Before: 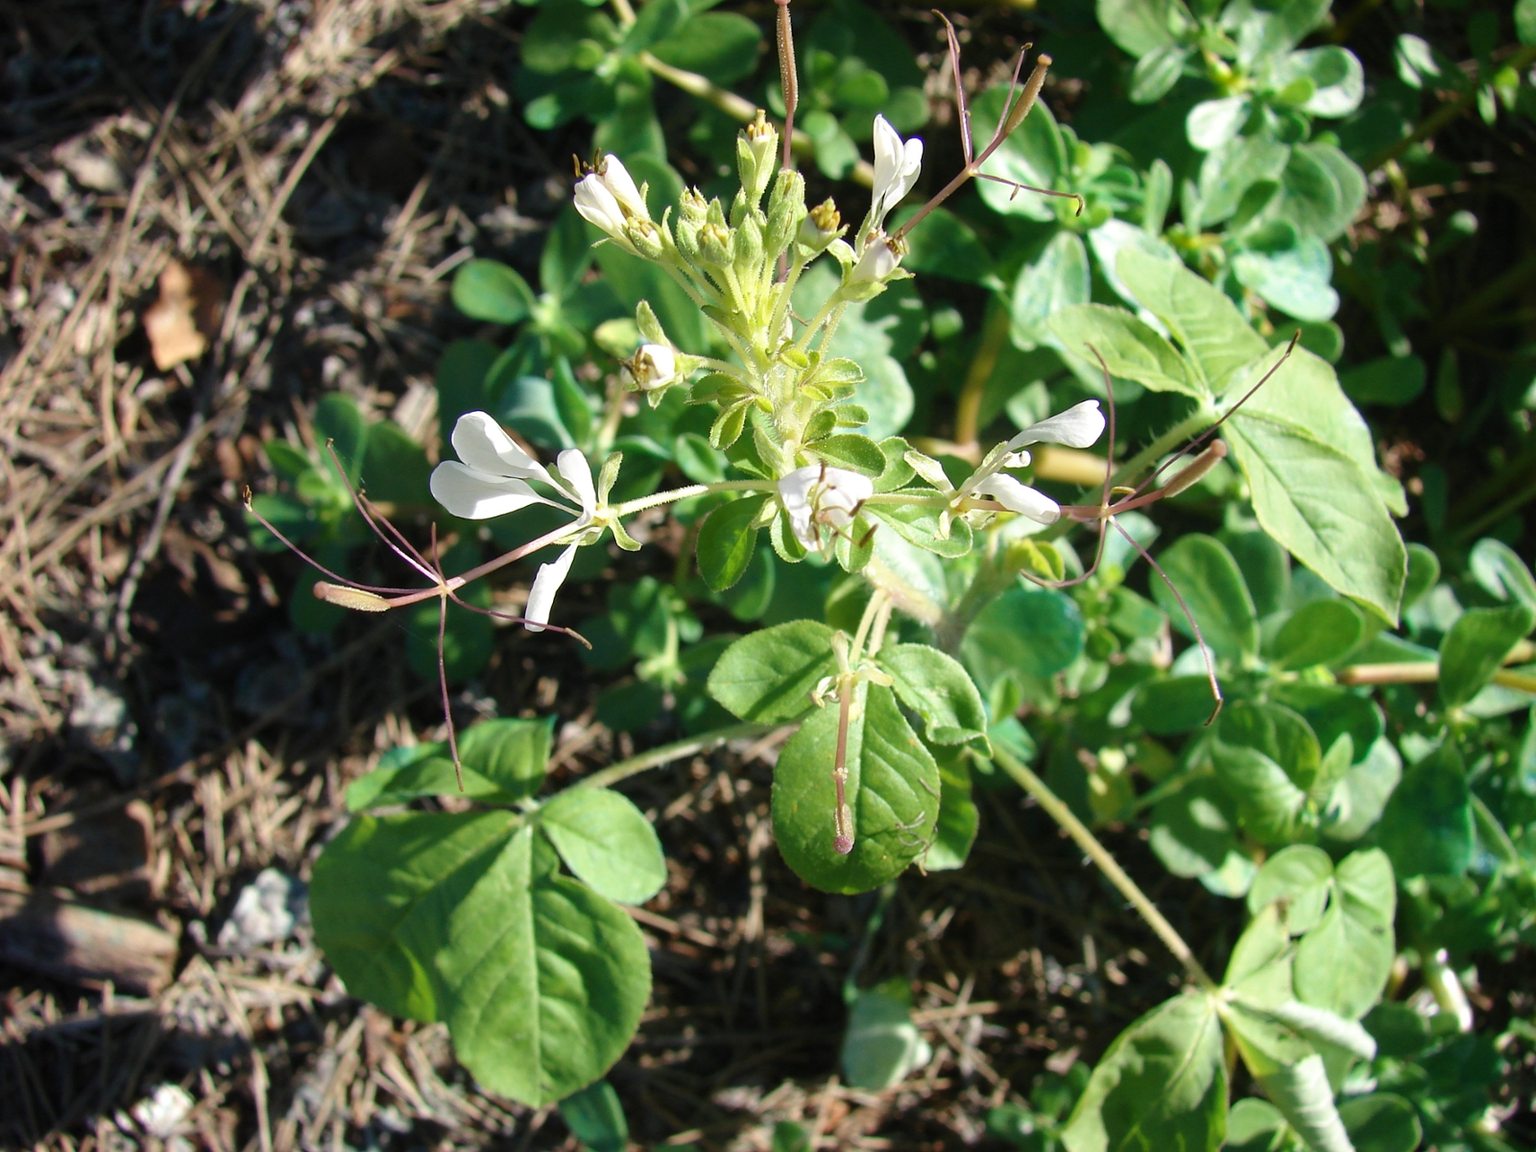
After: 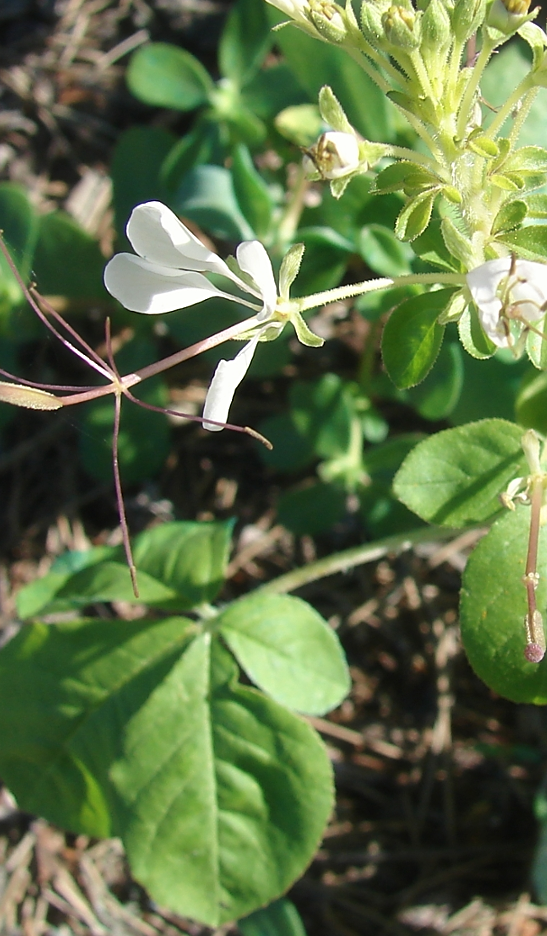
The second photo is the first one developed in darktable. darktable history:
crop and rotate: left 21.621%, top 18.934%, right 44.181%, bottom 2.998%
sharpen: radius 1.904, amount 0.403, threshold 1.683
haze removal: strength -0.103, compatibility mode true, adaptive false
